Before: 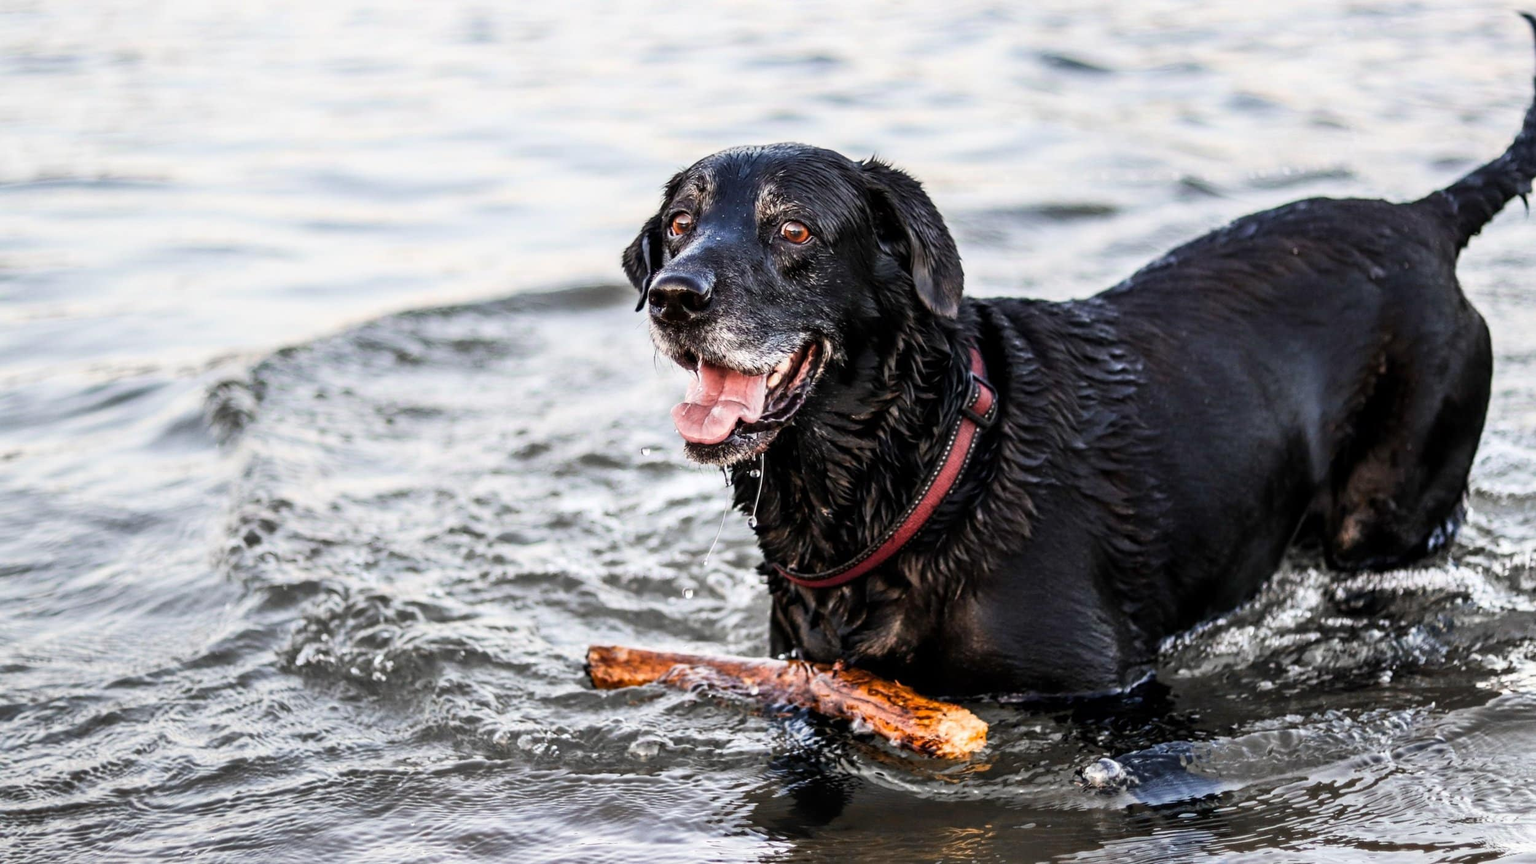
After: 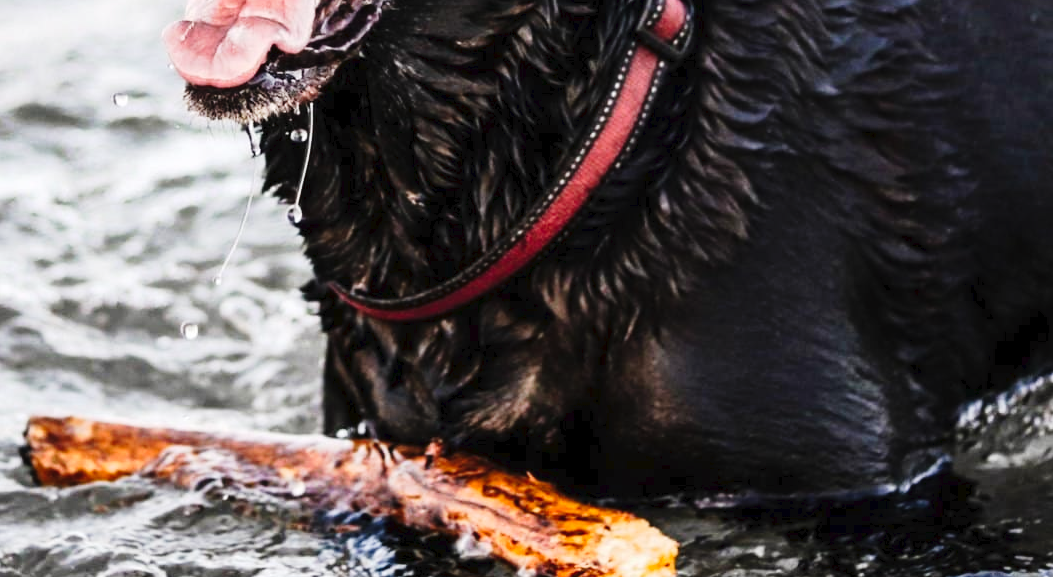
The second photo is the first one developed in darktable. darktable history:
tone curve: curves: ch0 [(0, 0) (0.003, 0.024) (0.011, 0.032) (0.025, 0.041) (0.044, 0.054) (0.069, 0.069) (0.1, 0.09) (0.136, 0.116) (0.177, 0.162) (0.224, 0.213) (0.277, 0.278) (0.335, 0.359) (0.399, 0.447) (0.468, 0.543) (0.543, 0.621) (0.623, 0.717) (0.709, 0.807) (0.801, 0.876) (0.898, 0.934) (1, 1)], preserve colors none
crop: left 37.221%, top 45.169%, right 20.63%, bottom 13.777%
